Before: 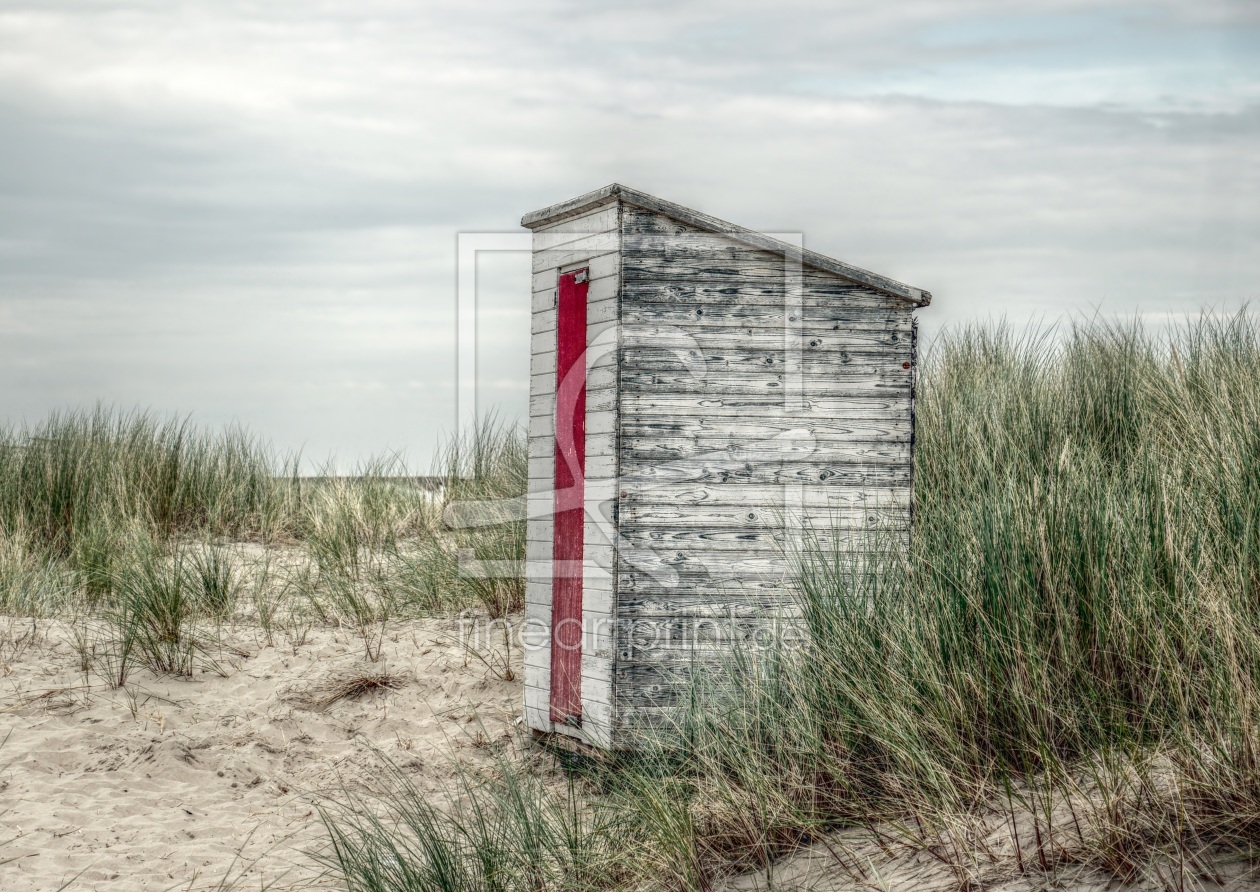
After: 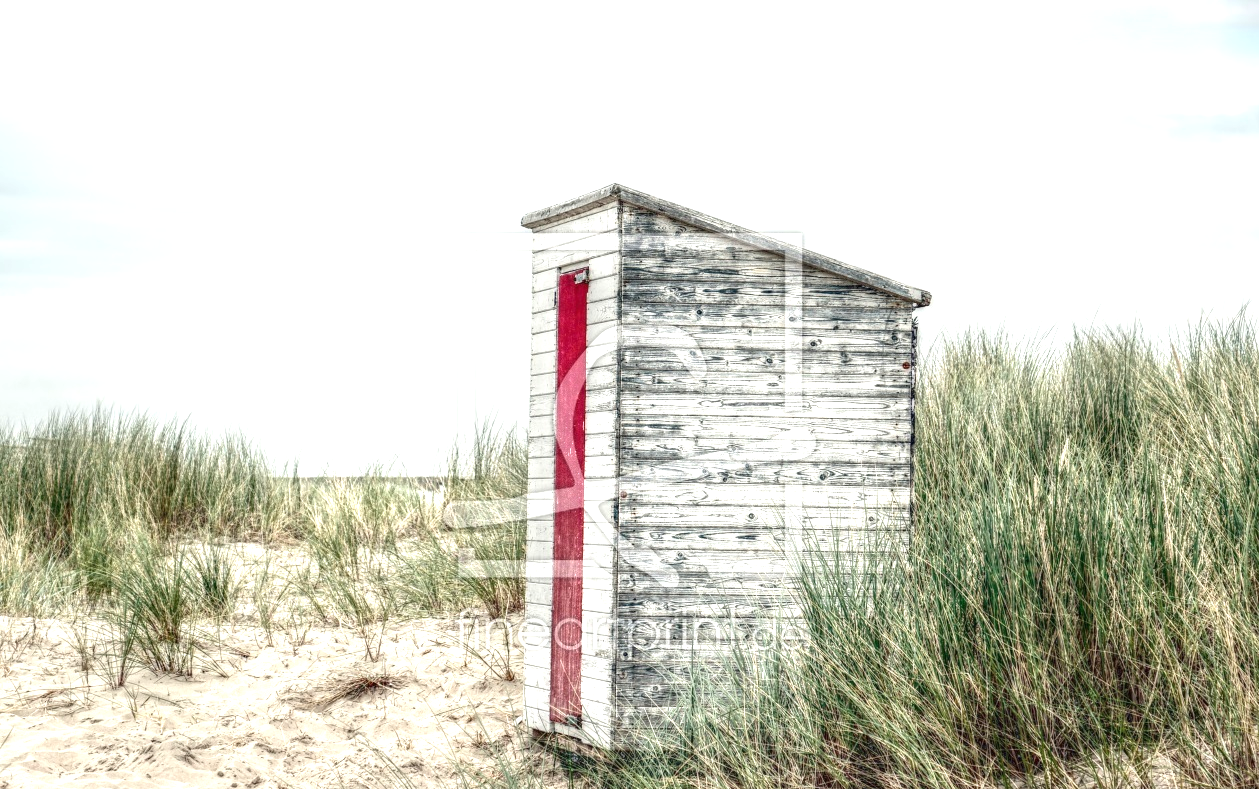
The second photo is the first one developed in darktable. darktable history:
exposure: black level correction 0, exposure 1 EV, compensate highlight preservation false
crop and rotate: top 0%, bottom 11.518%
